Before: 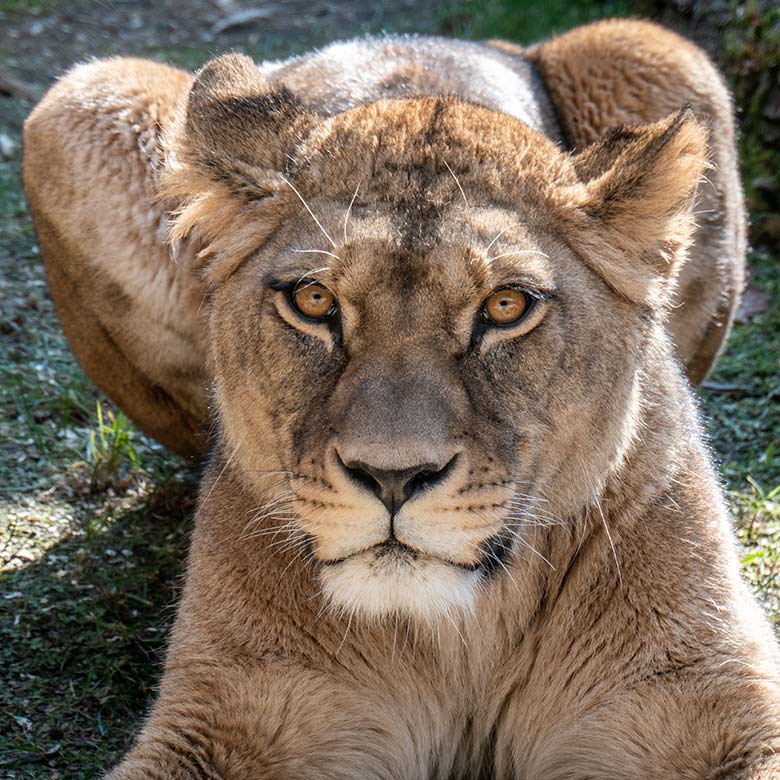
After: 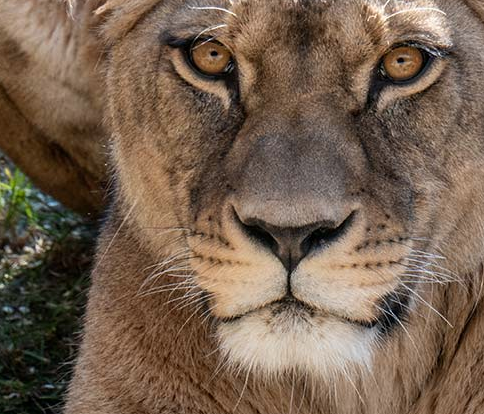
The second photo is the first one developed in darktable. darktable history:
crop: left 13.312%, top 31.28%, right 24.627%, bottom 15.582%
exposure: compensate highlight preservation false
base curve: curves: ch0 [(0, 0) (0.303, 0.277) (1, 1)]
